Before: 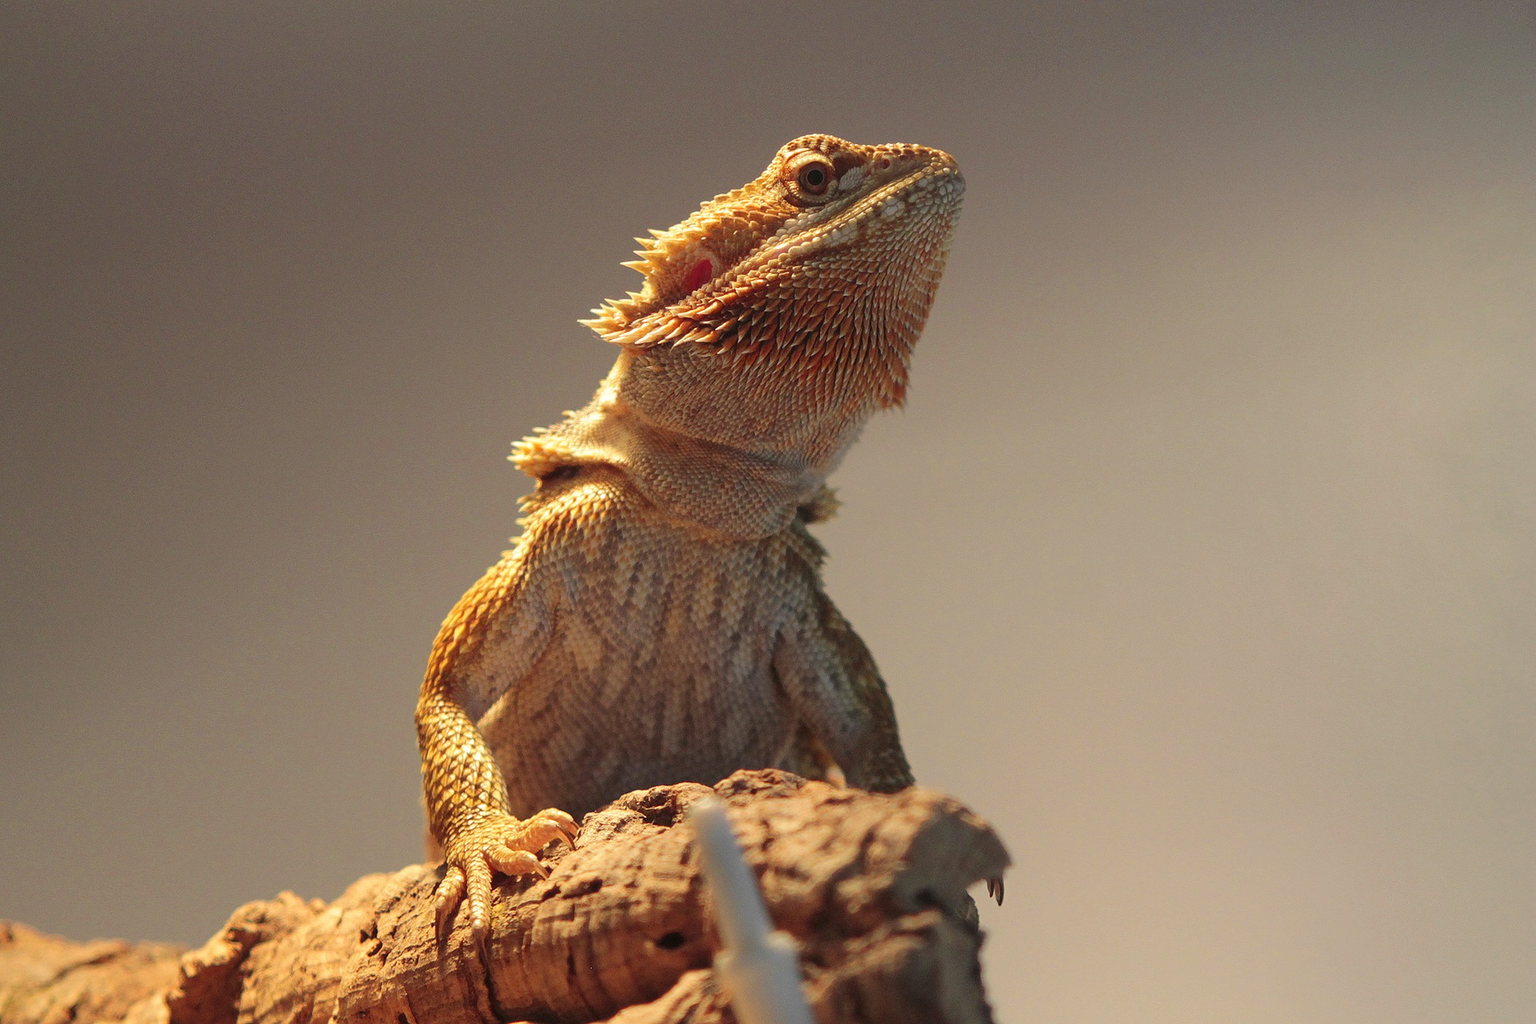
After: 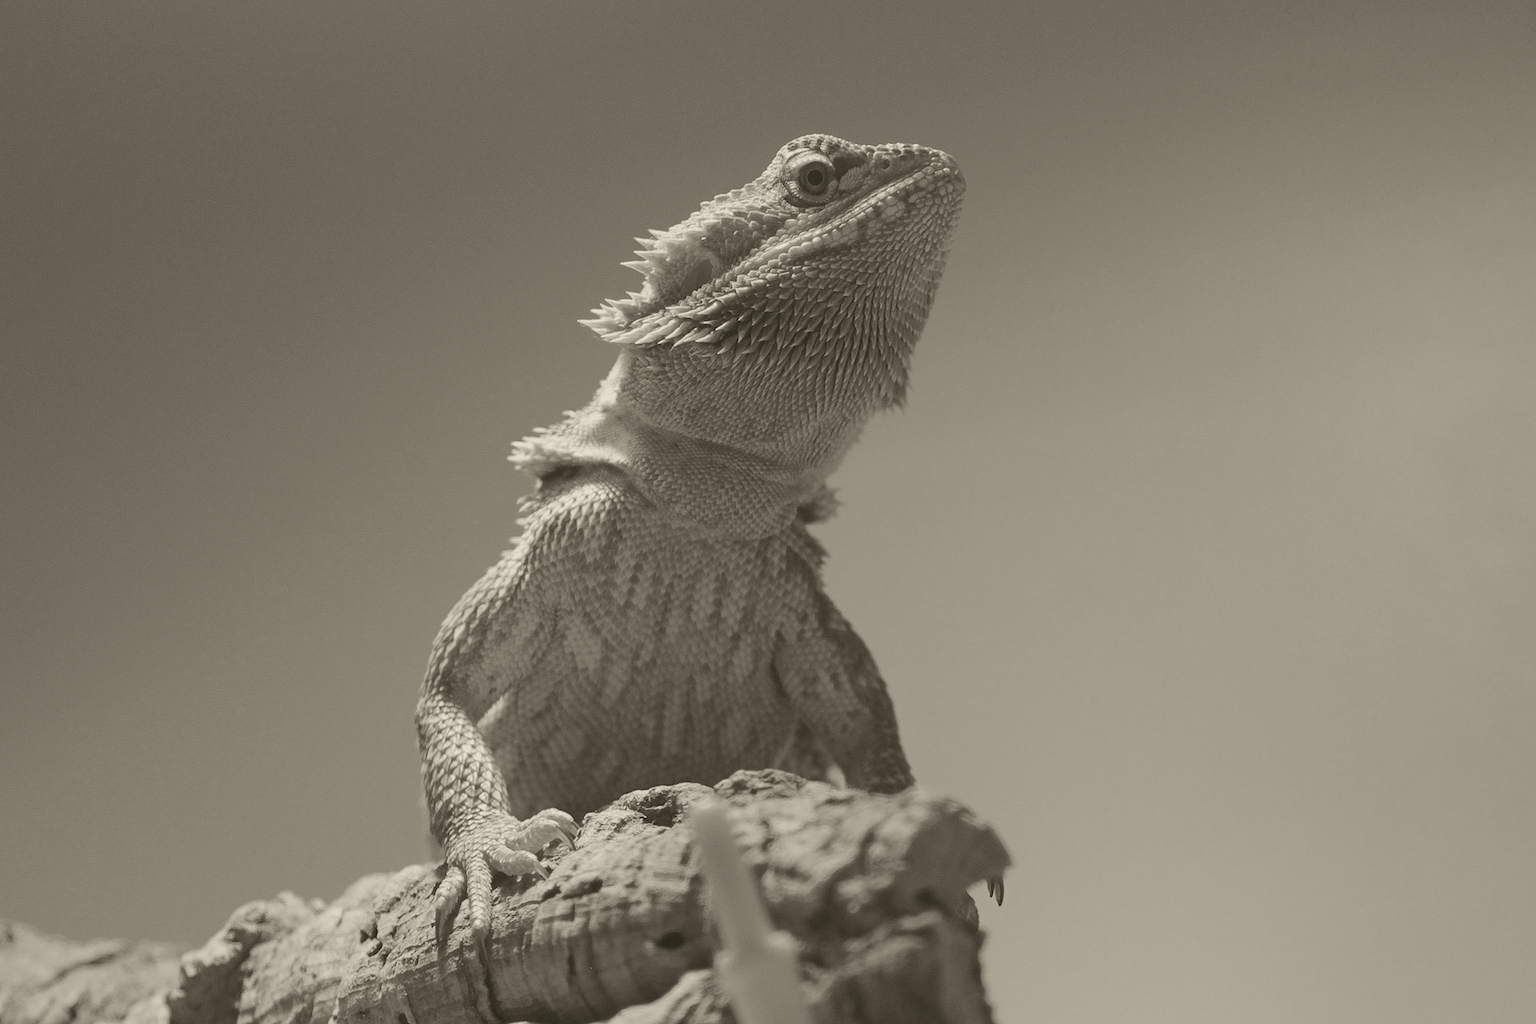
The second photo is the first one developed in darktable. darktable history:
colorize: hue 41.44°, saturation 22%, source mix 60%, lightness 10.61%
tone equalizer: on, module defaults
exposure: black level correction 0, exposure 1 EV, compensate exposure bias true, compensate highlight preservation false
